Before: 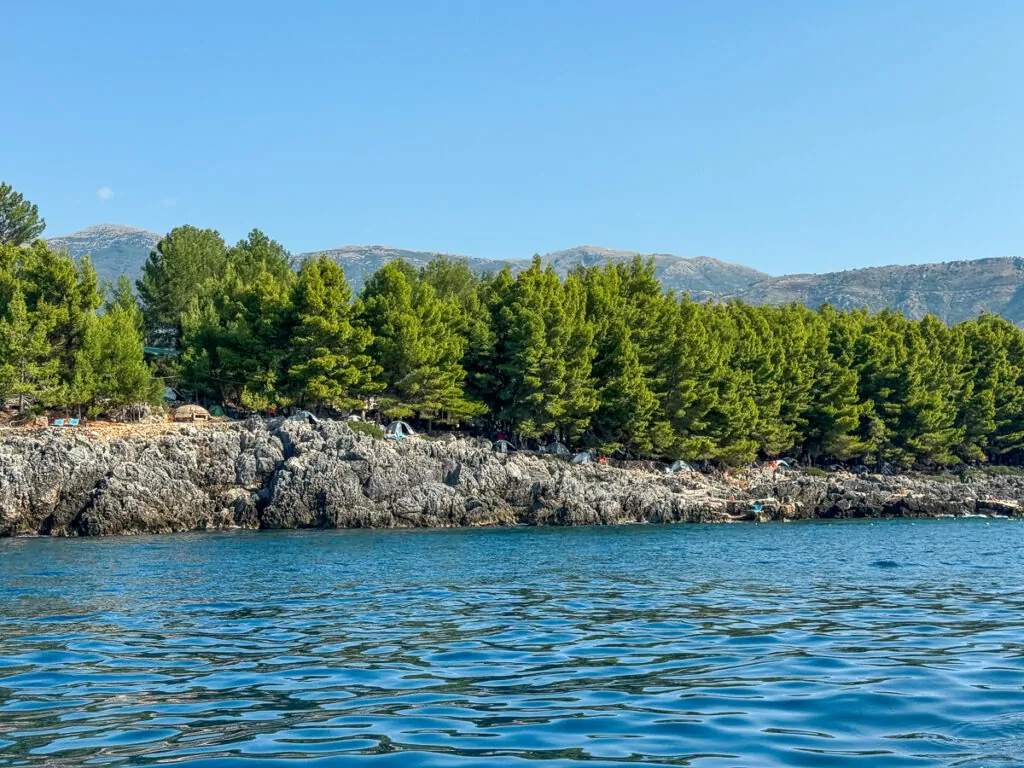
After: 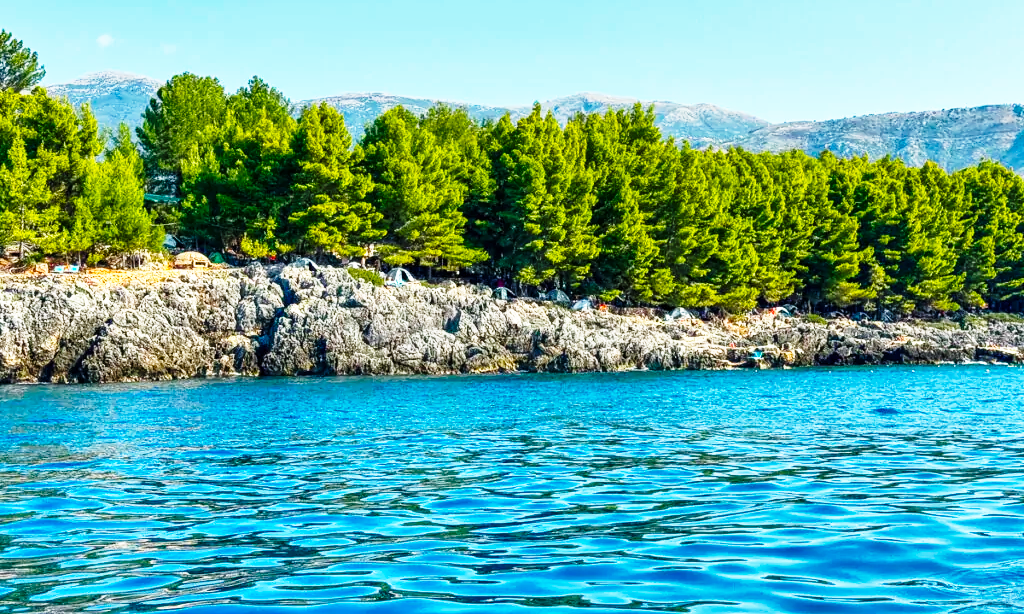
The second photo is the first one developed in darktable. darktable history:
shadows and highlights: low approximation 0.01, soften with gaussian
crop and rotate: top 19.998%
base curve: curves: ch0 [(0, 0) (0.026, 0.03) (0.109, 0.232) (0.351, 0.748) (0.669, 0.968) (1, 1)], preserve colors none
color balance rgb: linear chroma grading › global chroma 15%, perceptual saturation grading › global saturation 30%
